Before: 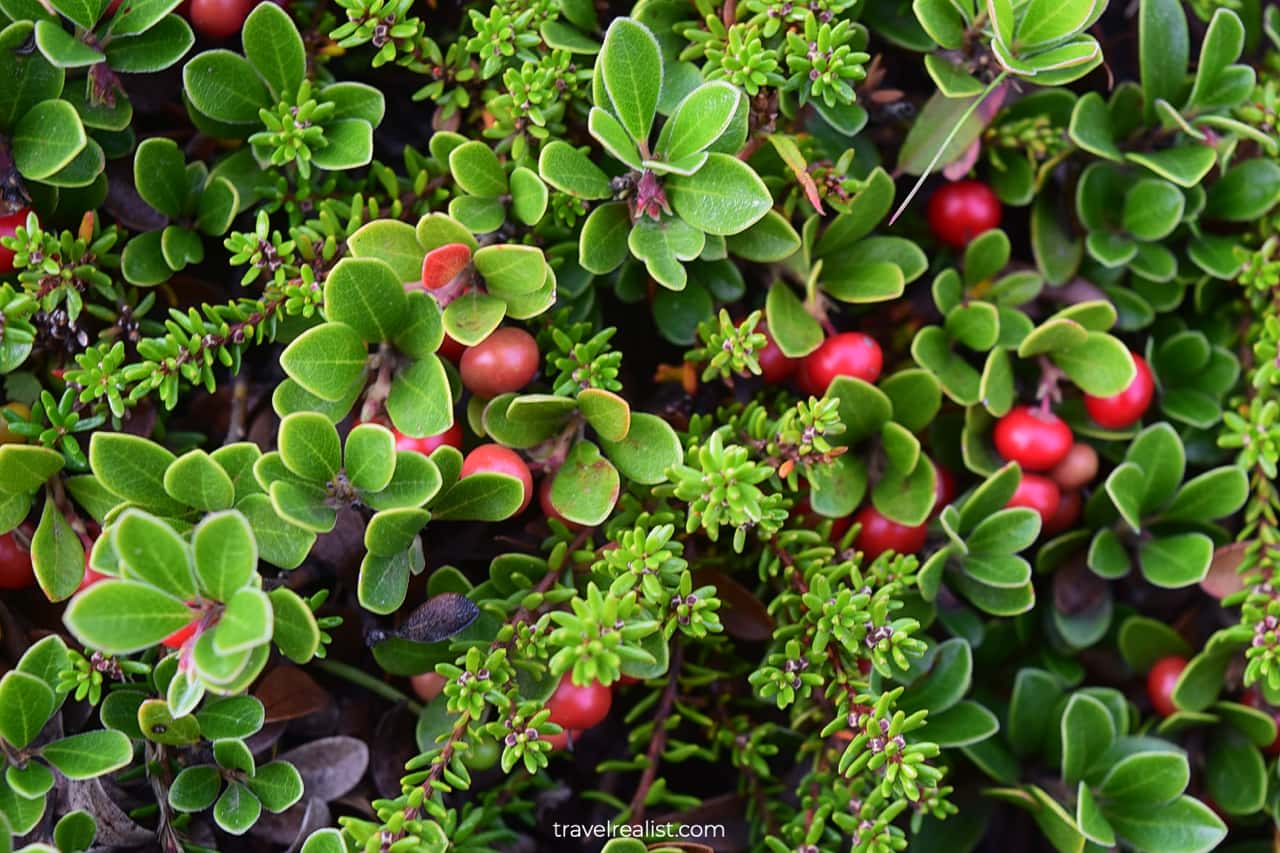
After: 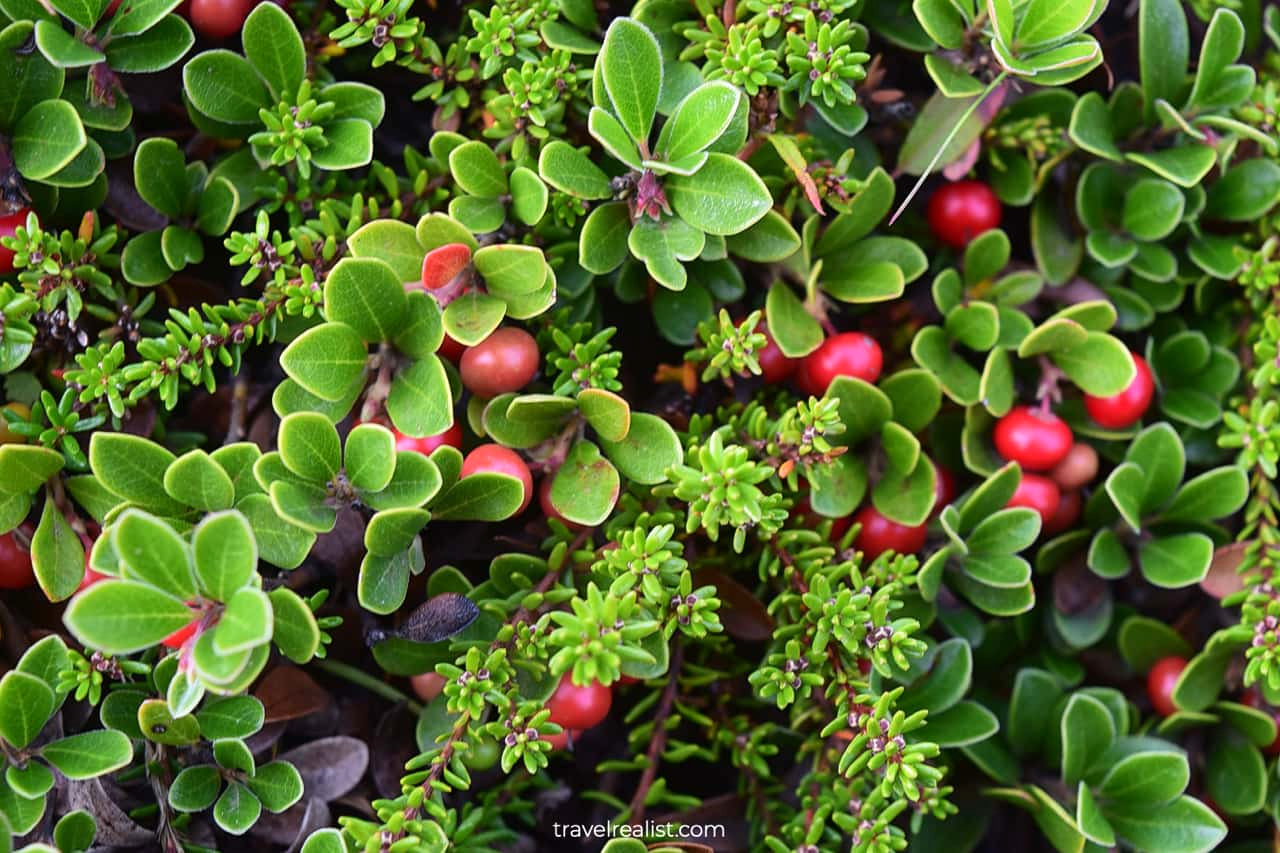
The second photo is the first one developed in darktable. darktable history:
exposure: exposure 0.162 EV, compensate exposure bias true, compensate highlight preservation false
